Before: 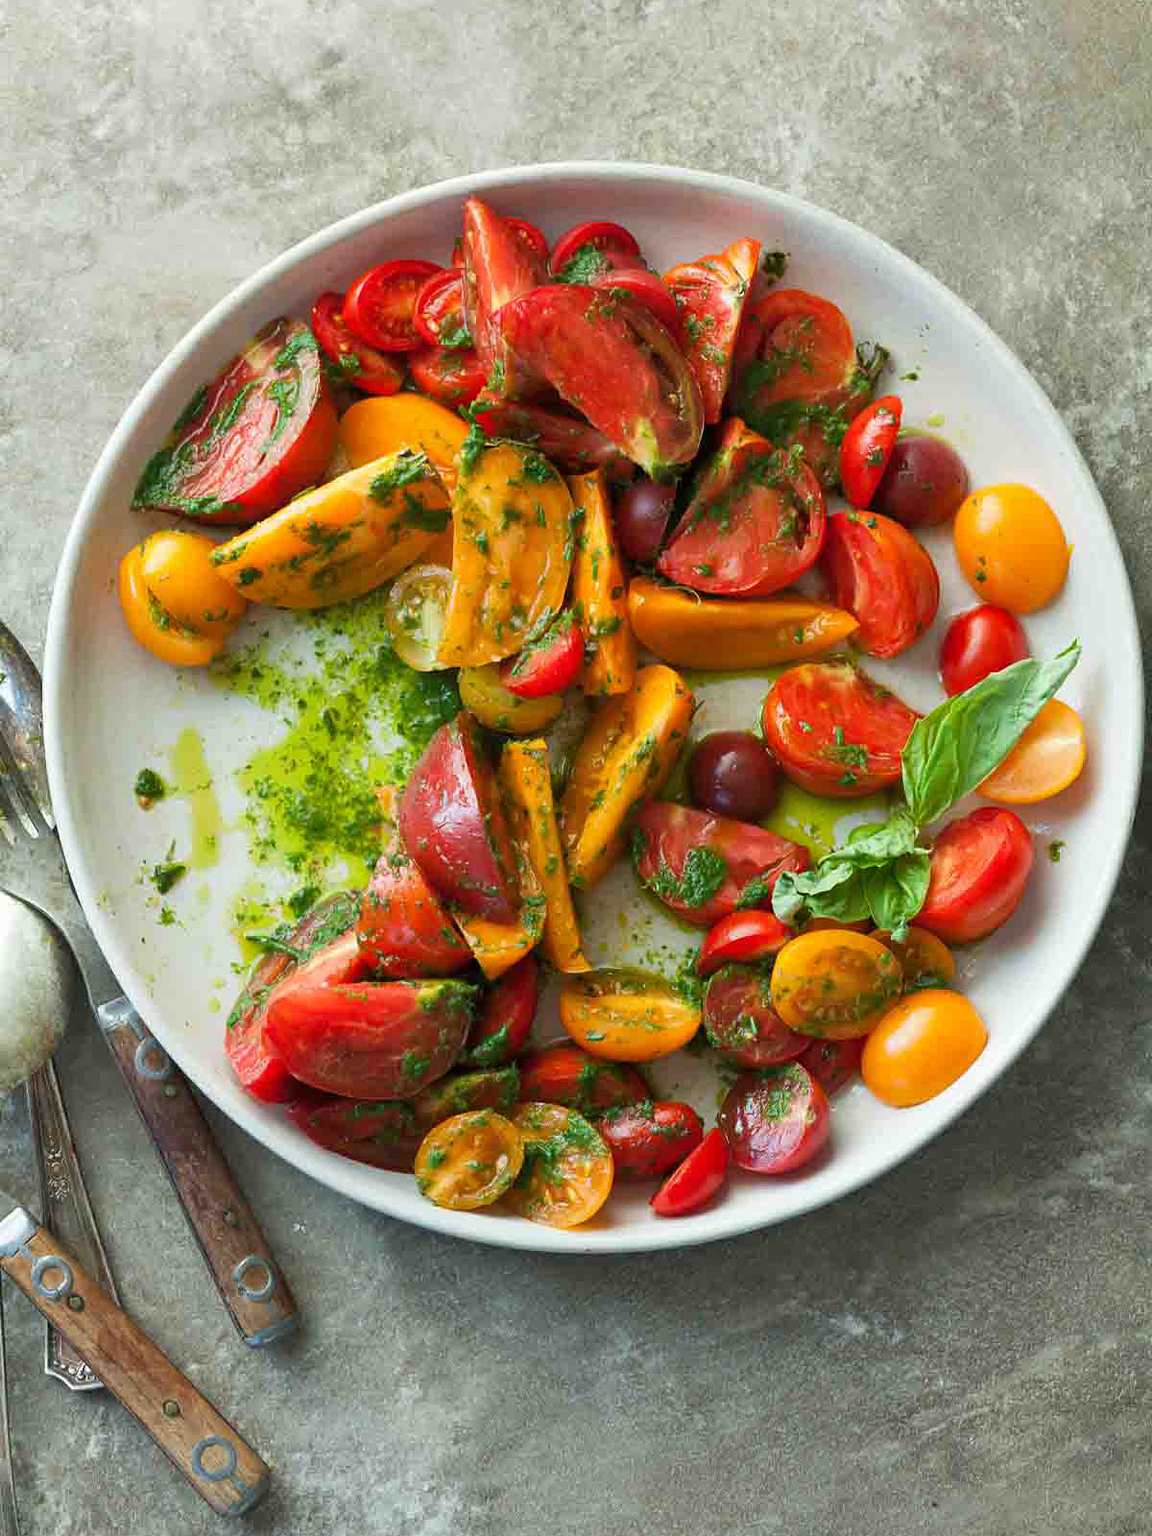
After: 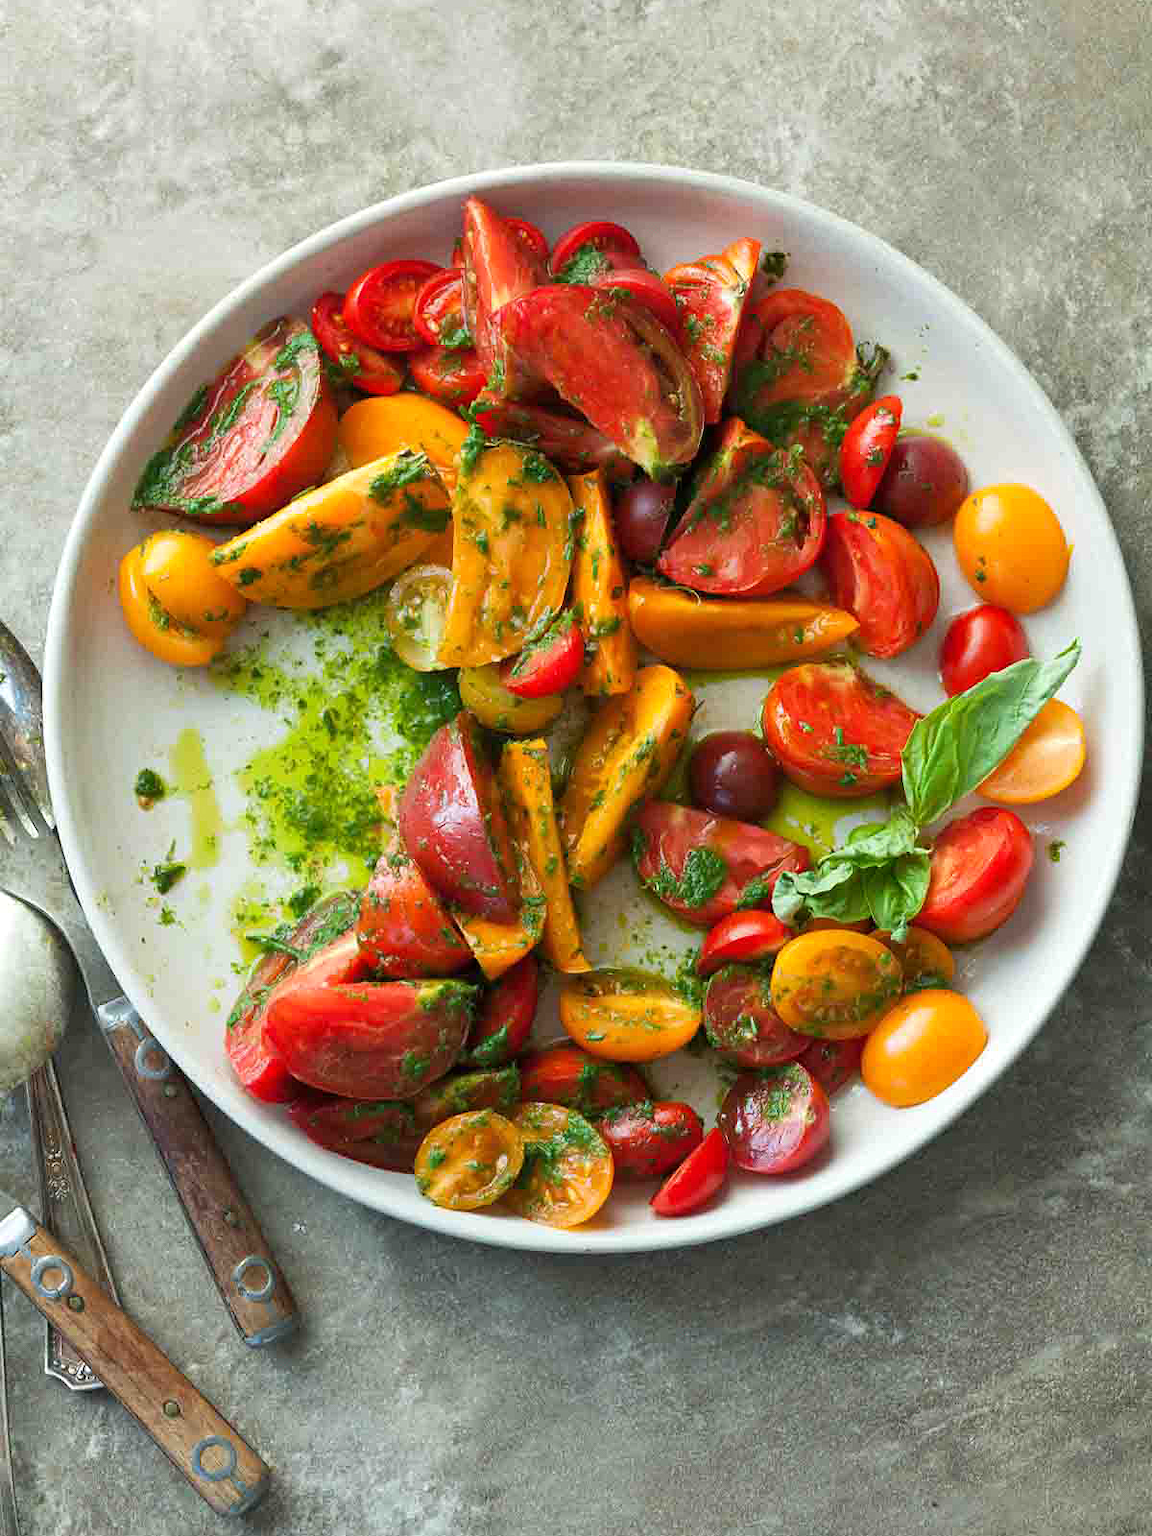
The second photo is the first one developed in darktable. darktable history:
exposure: exposure 0.084 EV, compensate exposure bias true, compensate highlight preservation false
